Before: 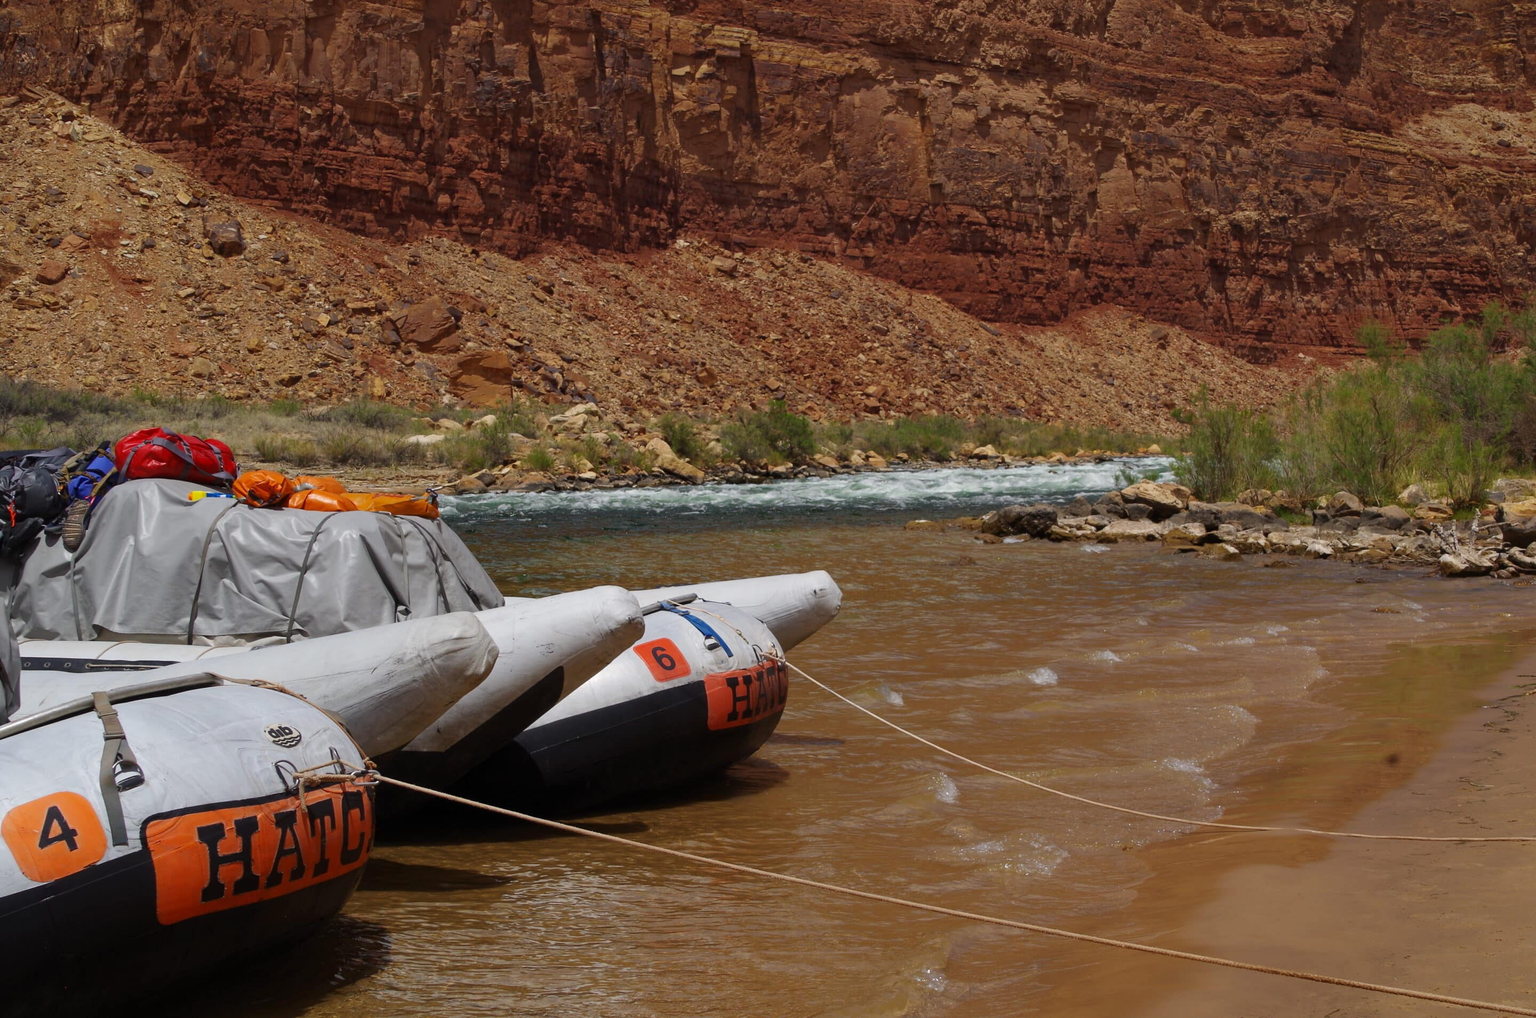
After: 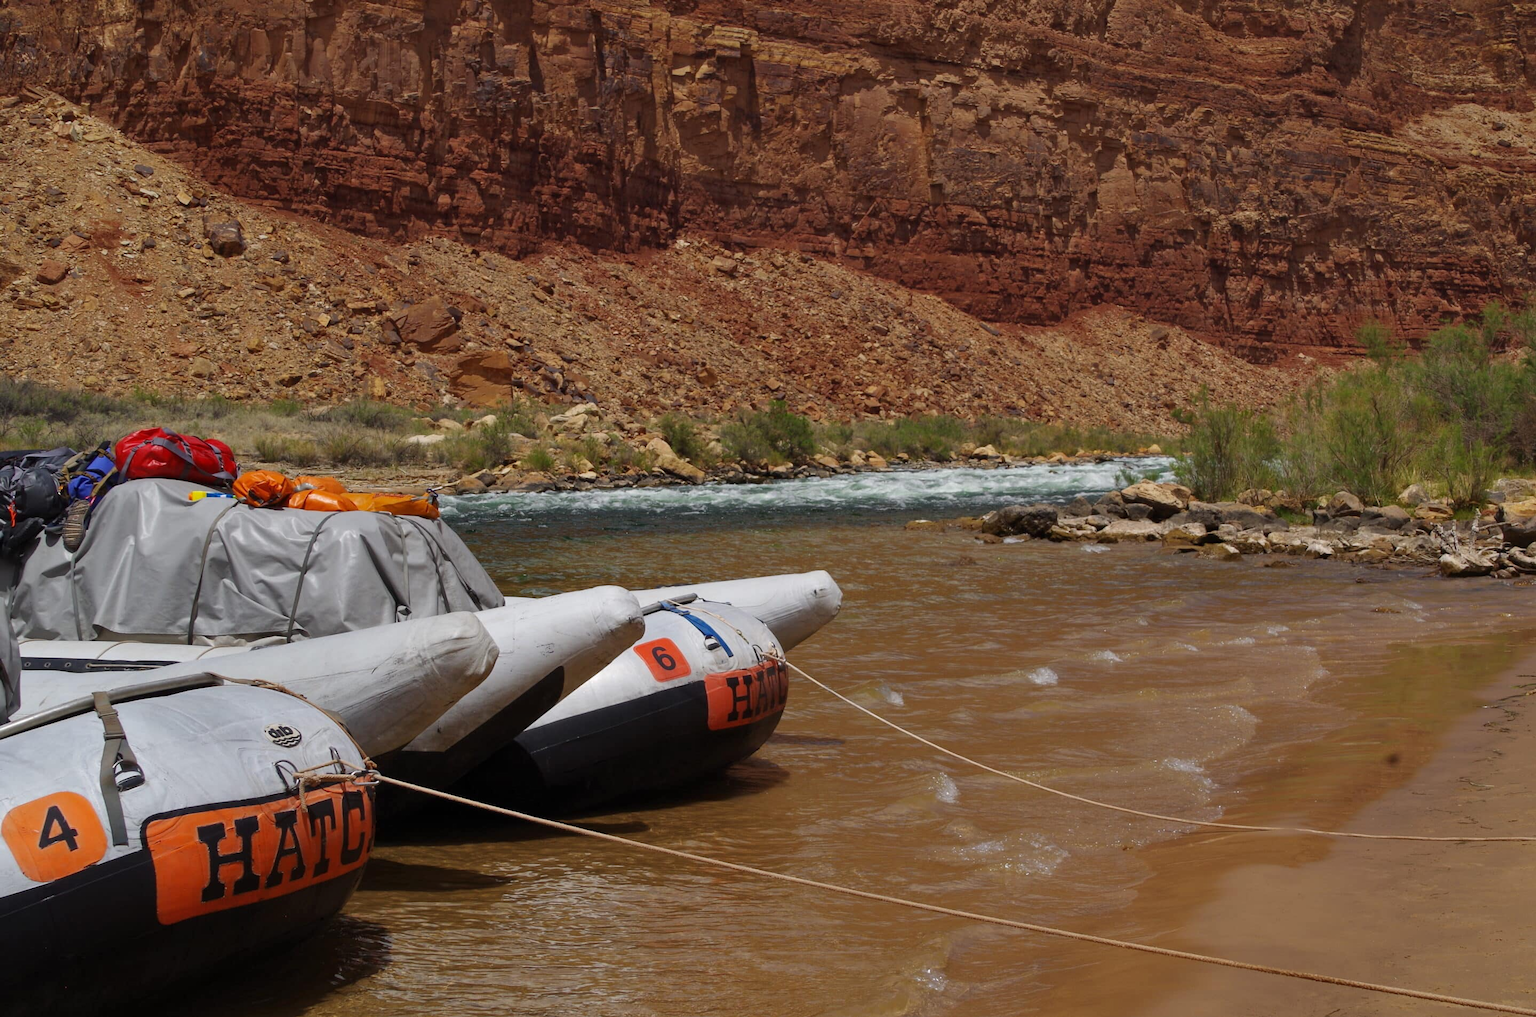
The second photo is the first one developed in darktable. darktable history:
shadows and highlights: shadows 24.43, highlights -79.77, soften with gaussian
